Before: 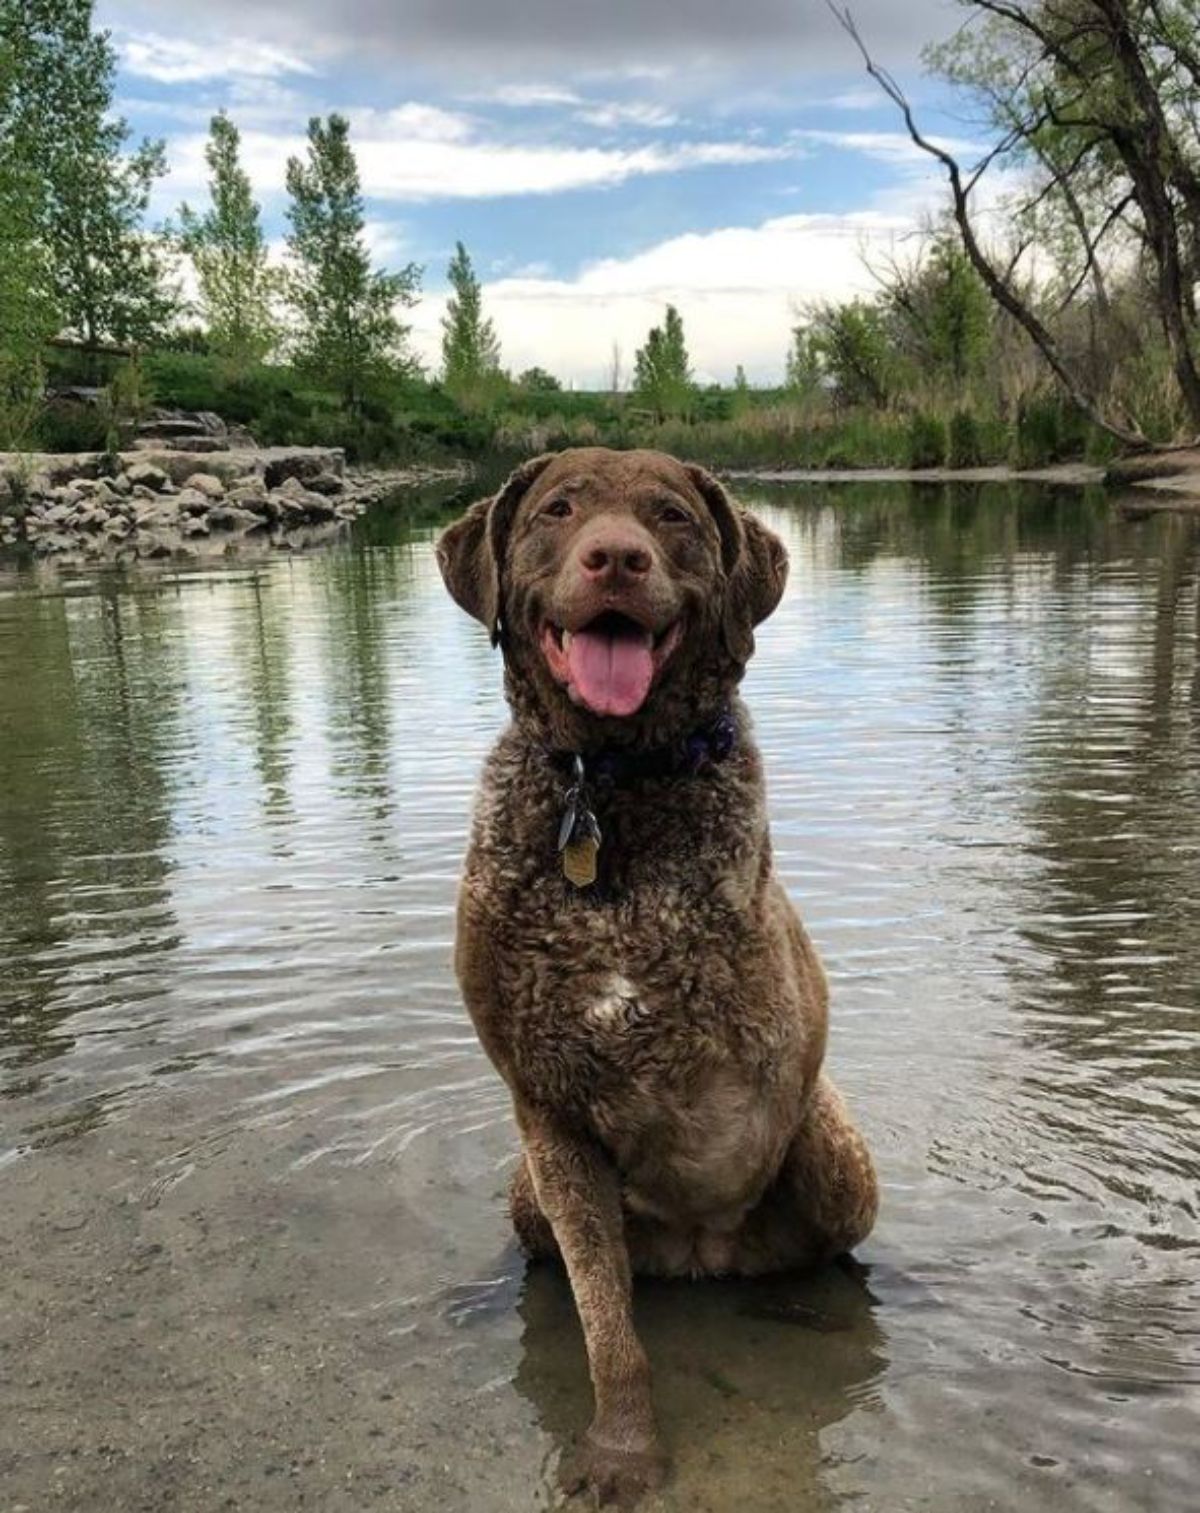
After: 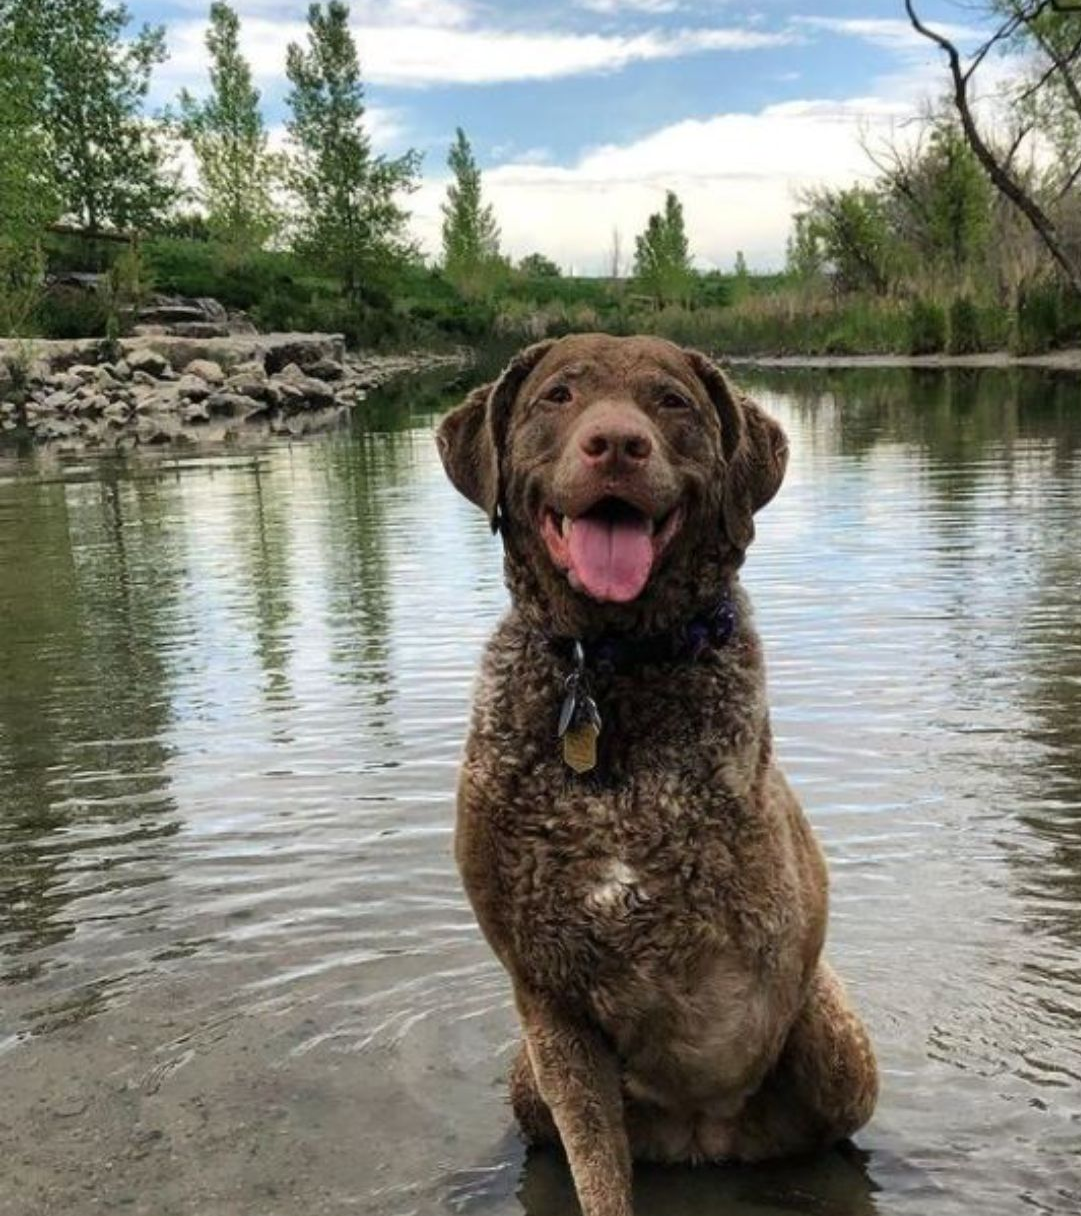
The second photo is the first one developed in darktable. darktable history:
crop: top 7.547%, right 9.846%, bottom 12.022%
